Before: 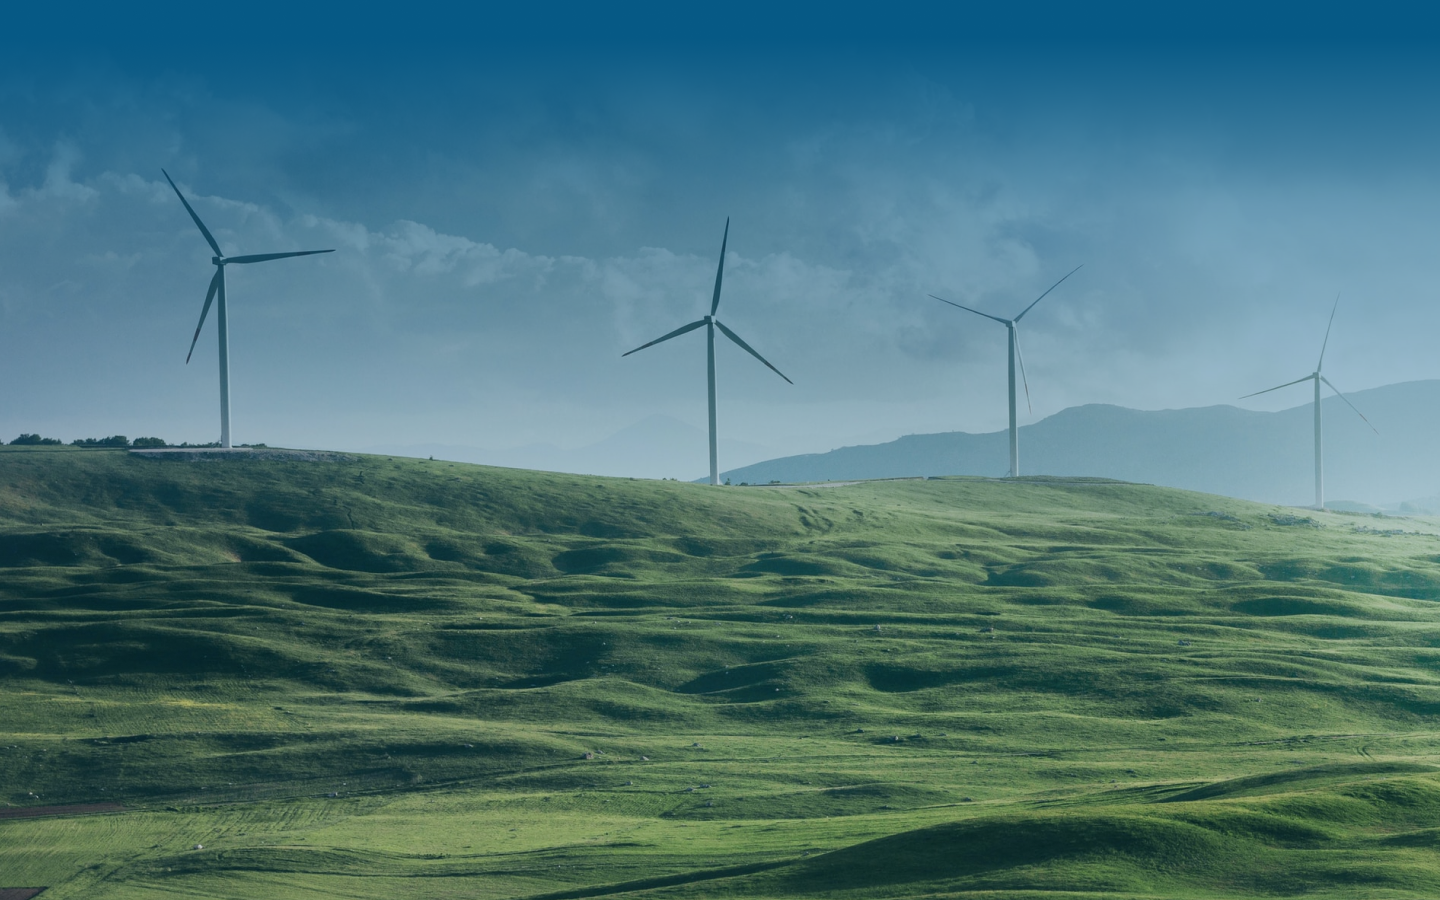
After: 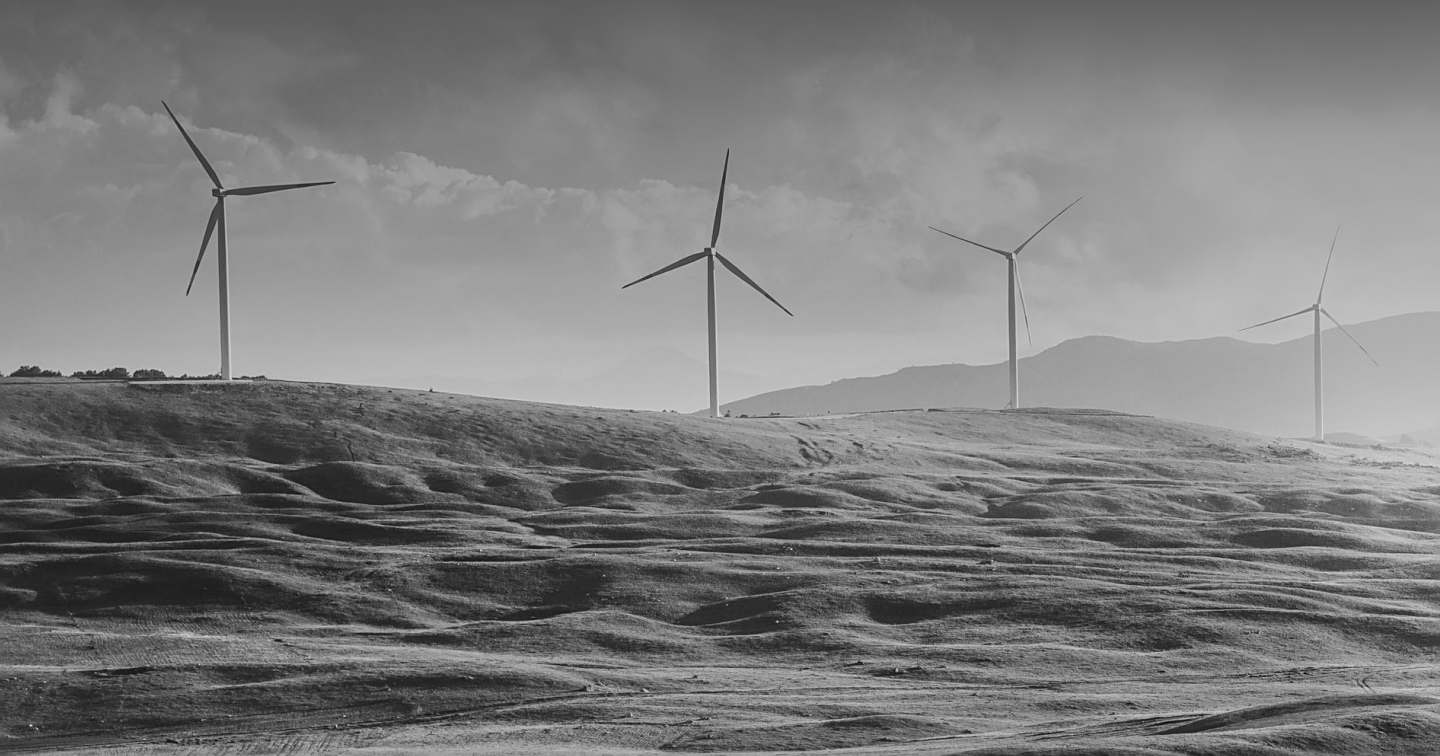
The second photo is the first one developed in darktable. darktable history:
white balance: red 0.988, blue 1.017
crop: top 7.625%, bottom 8.027%
monochrome: on, module defaults
sharpen: on, module defaults
local contrast: on, module defaults
color balance rgb: perceptual saturation grading › global saturation 25%, perceptual brilliance grading › mid-tones 10%, perceptual brilliance grading › shadows 15%, global vibrance 20%
